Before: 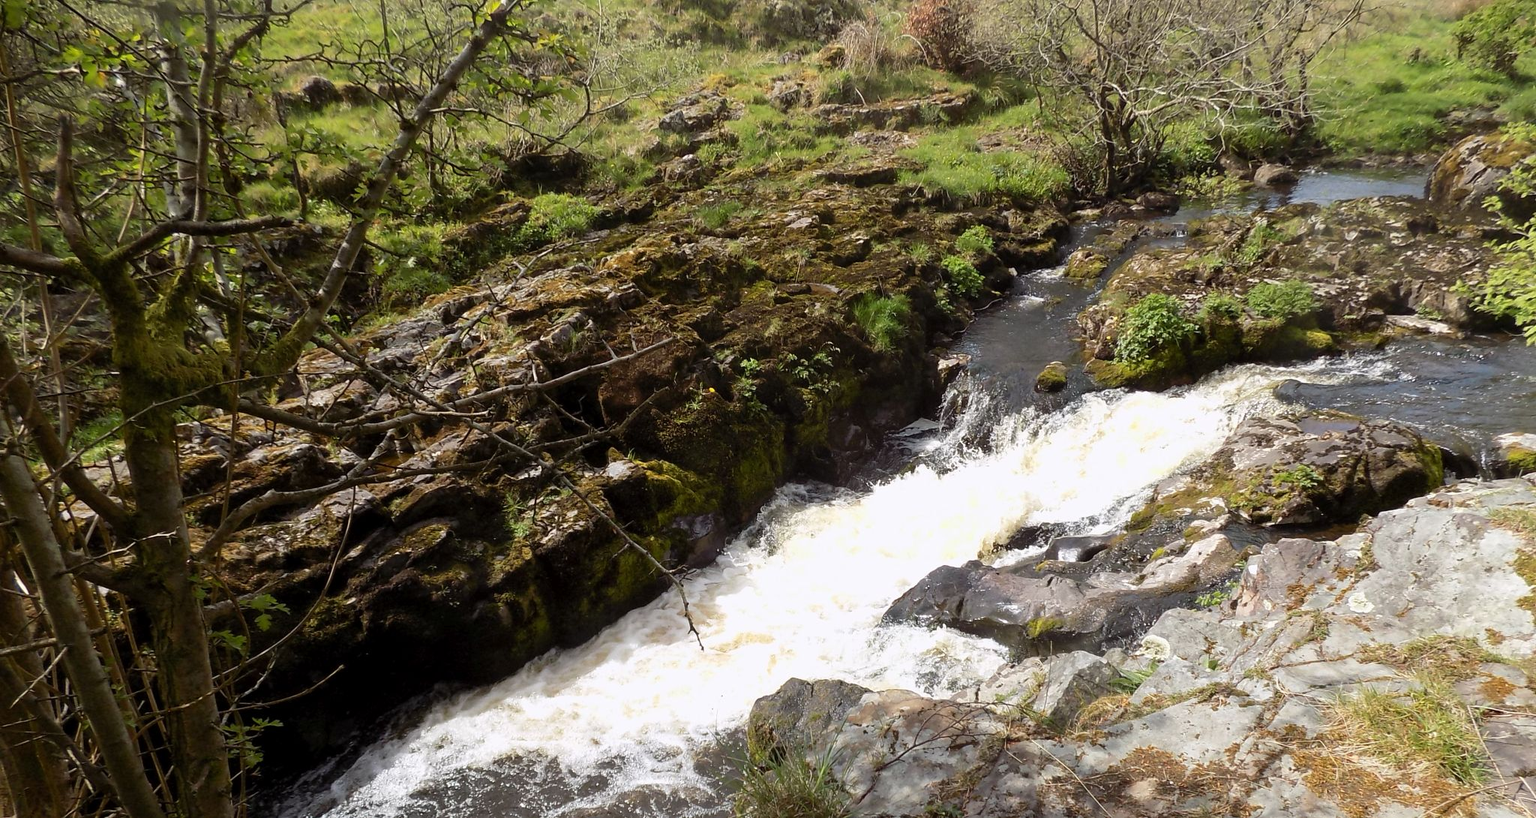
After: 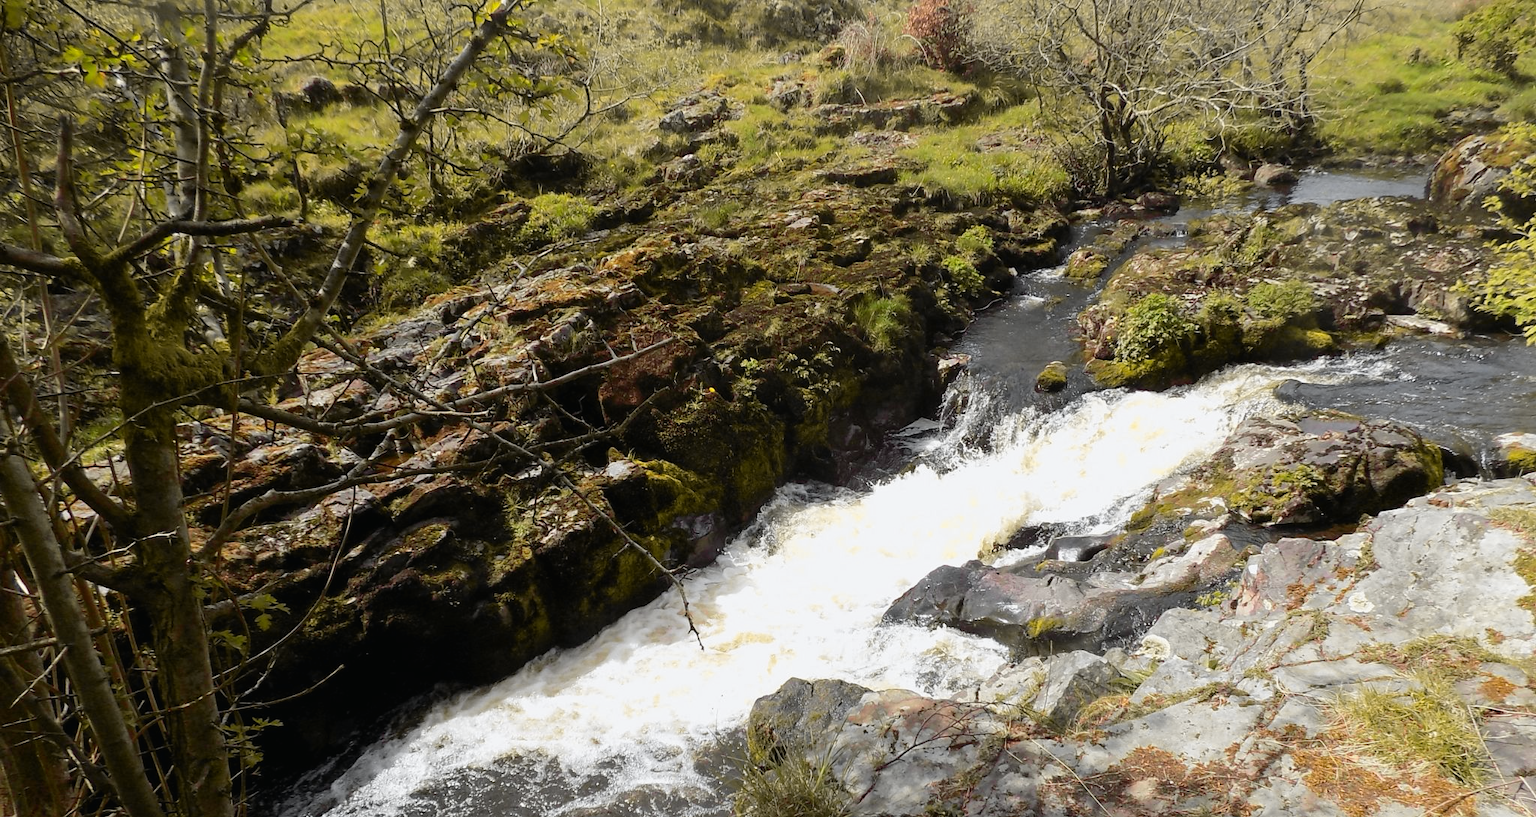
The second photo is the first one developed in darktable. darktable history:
tone curve: curves: ch0 [(0, 0.012) (0.036, 0.035) (0.274, 0.288) (0.504, 0.536) (0.844, 0.84) (1, 0.983)]; ch1 [(0, 0) (0.389, 0.403) (0.462, 0.486) (0.499, 0.498) (0.511, 0.502) (0.536, 0.547) (0.579, 0.578) (0.626, 0.645) (0.749, 0.781) (1, 1)]; ch2 [(0, 0) (0.457, 0.486) (0.5, 0.5) (0.557, 0.561) (0.614, 0.622) (0.704, 0.732) (1, 1)], color space Lab, independent channels, preserve colors none
